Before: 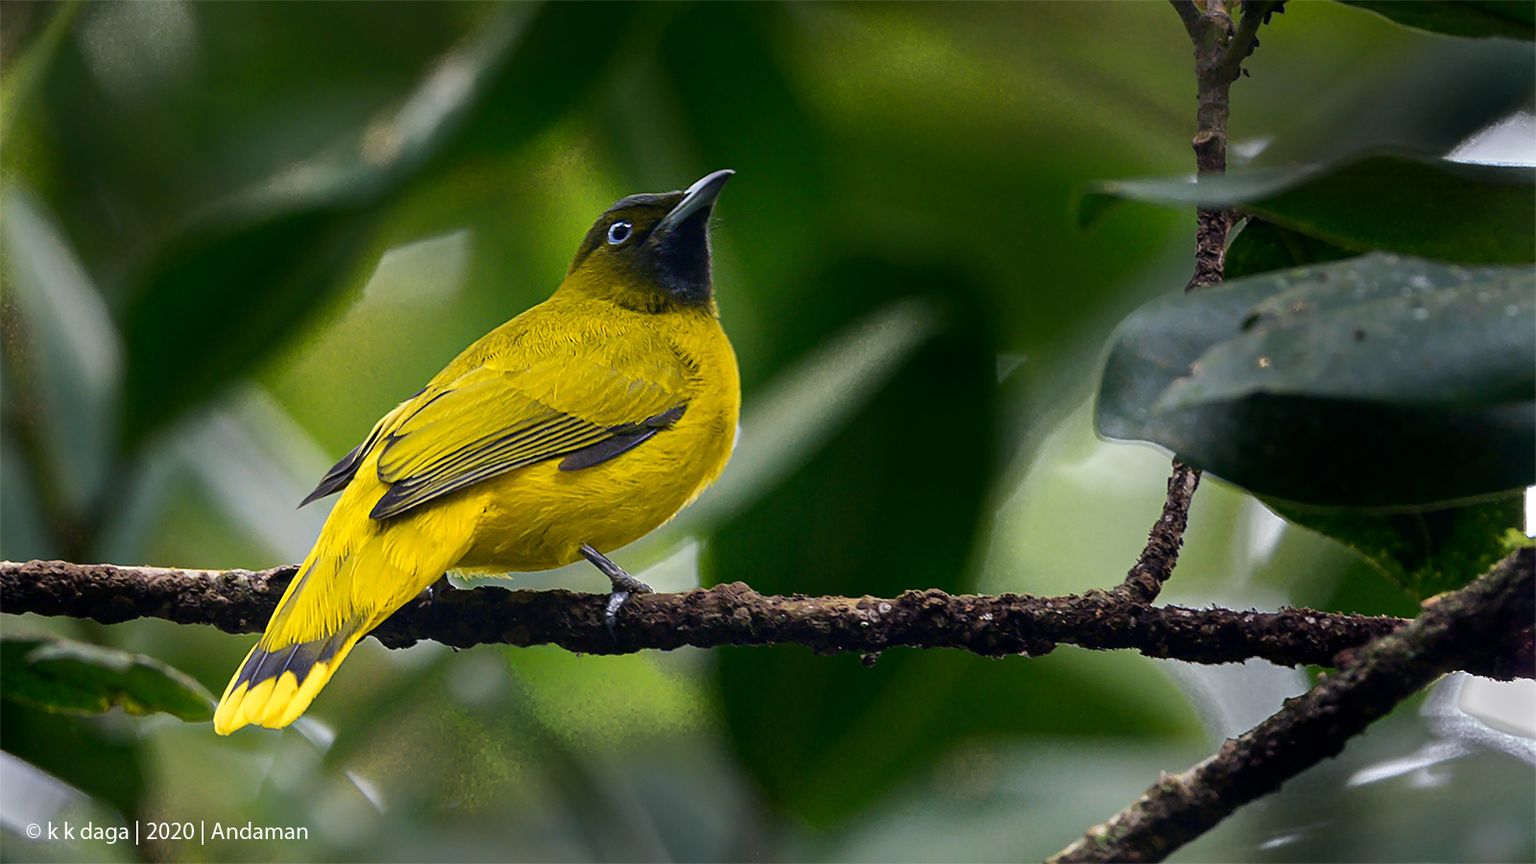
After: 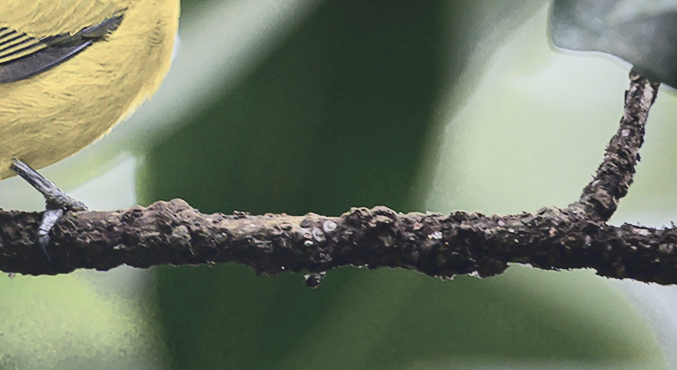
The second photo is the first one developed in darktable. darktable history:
contrast brightness saturation: brightness 0.188, saturation -0.499
tone curve: curves: ch0 [(0, 0.11) (0.181, 0.223) (0.405, 0.46) (0.456, 0.528) (0.634, 0.728) (0.877, 0.89) (0.984, 0.935)]; ch1 [(0, 0.052) (0.443, 0.43) (0.492, 0.485) (0.566, 0.579) (0.595, 0.625) (0.608, 0.654) (0.65, 0.708) (1, 0.961)]; ch2 [(0, 0) (0.33, 0.301) (0.421, 0.443) (0.447, 0.489) (0.495, 0.492) (0.537, 0.57) (0.586, 0.591) (0.663, 0.686) (1, 1)]
crop: left 37.046%, top 45.28%, right 20.585%, bottom 13.584%
color calibration: gray › normalize channels true, illuminant as shot in camera, x 0.358, y 0.373, temperature 4628.91 K, gamut compression 0.021
